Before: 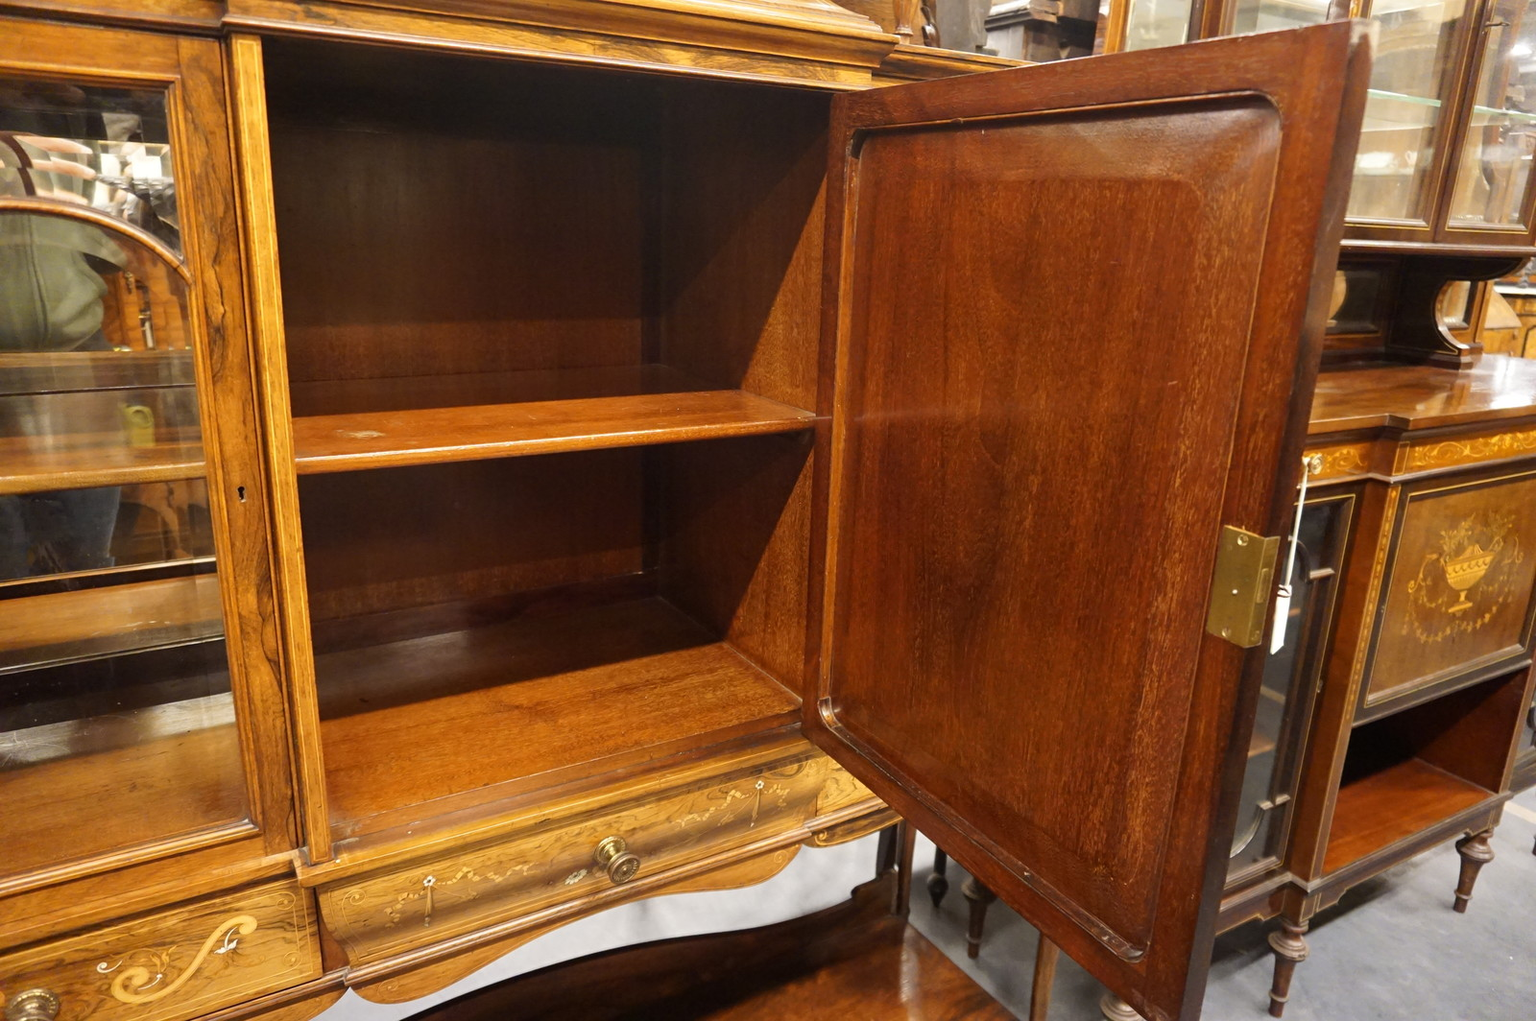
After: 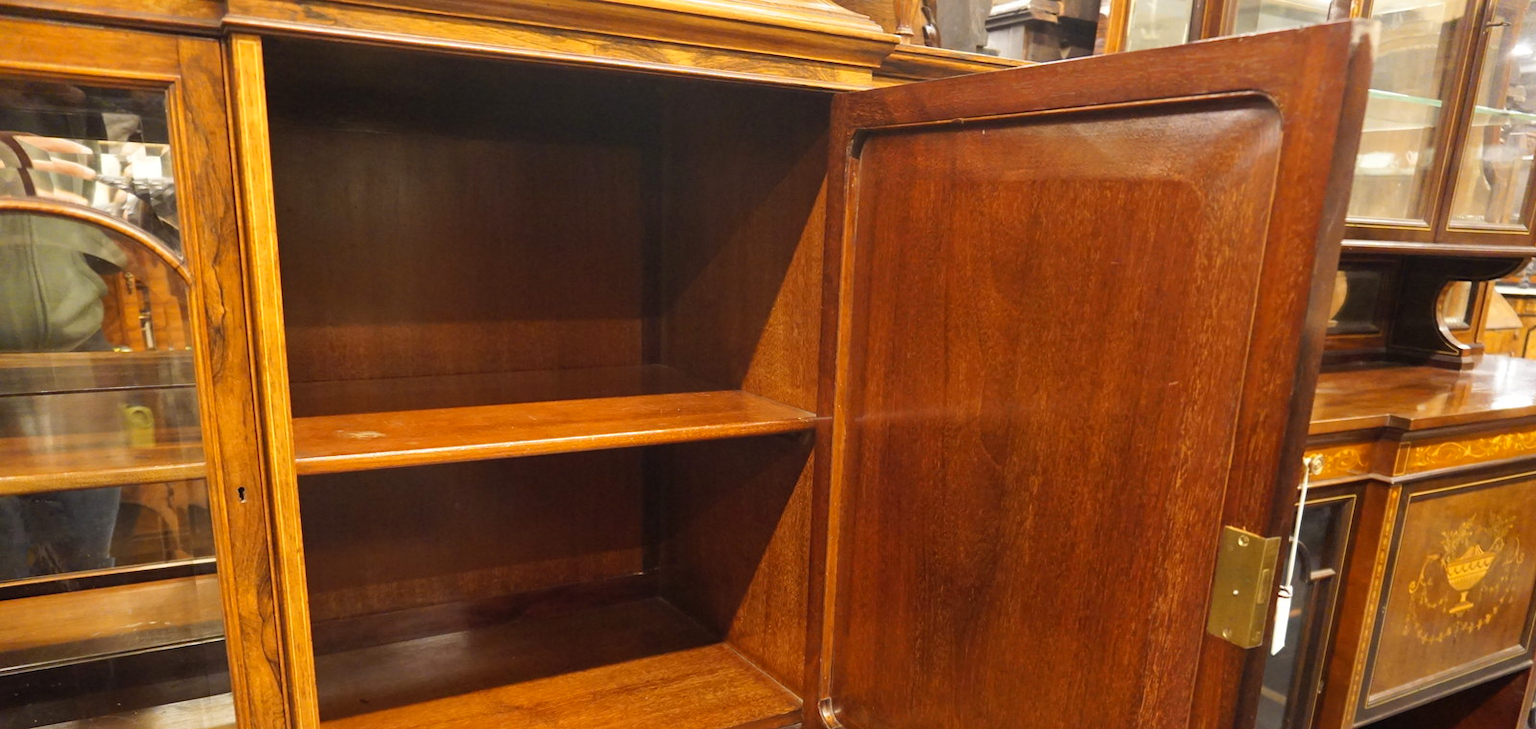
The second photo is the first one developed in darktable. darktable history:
contrast brightness saturation: contrast 0.03, brightness 0.06, saturation 0.13
crop: bottom 28.576%
